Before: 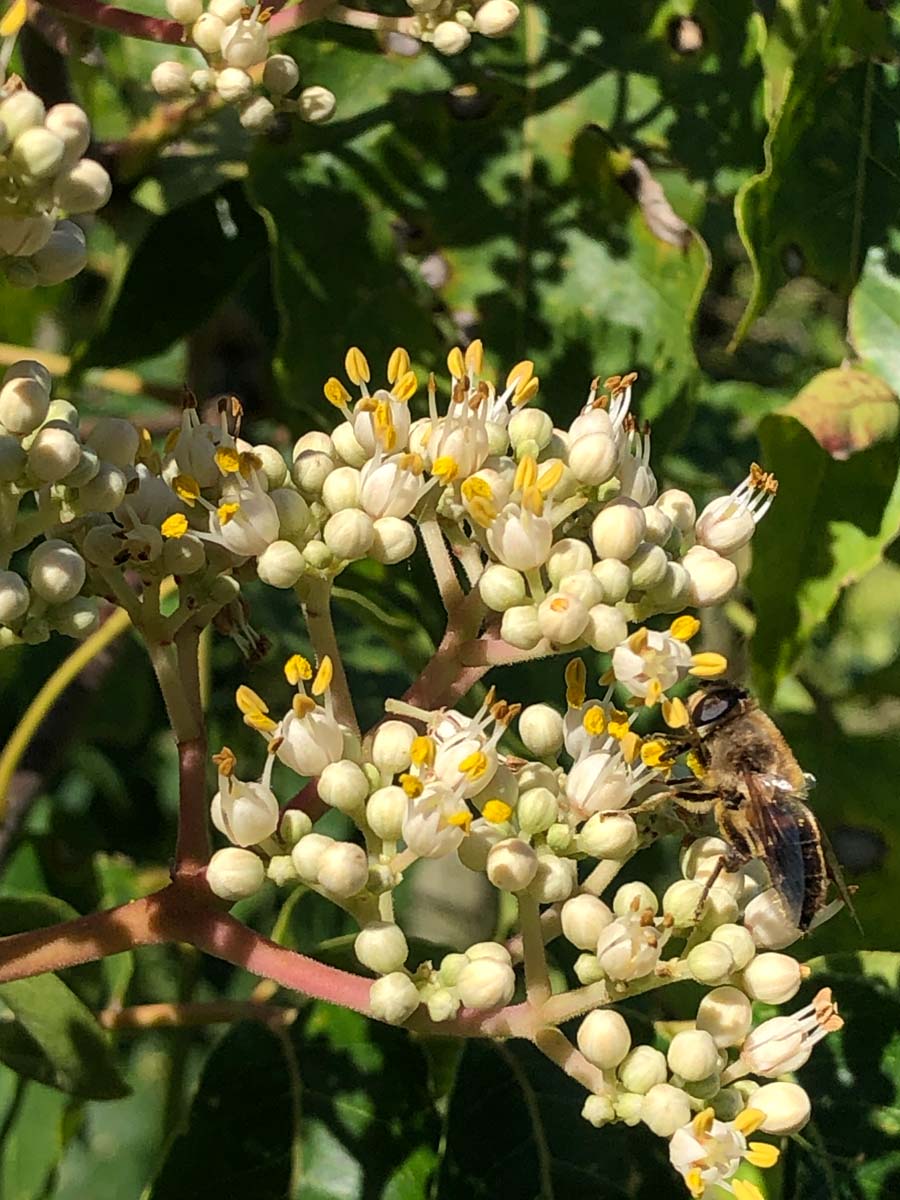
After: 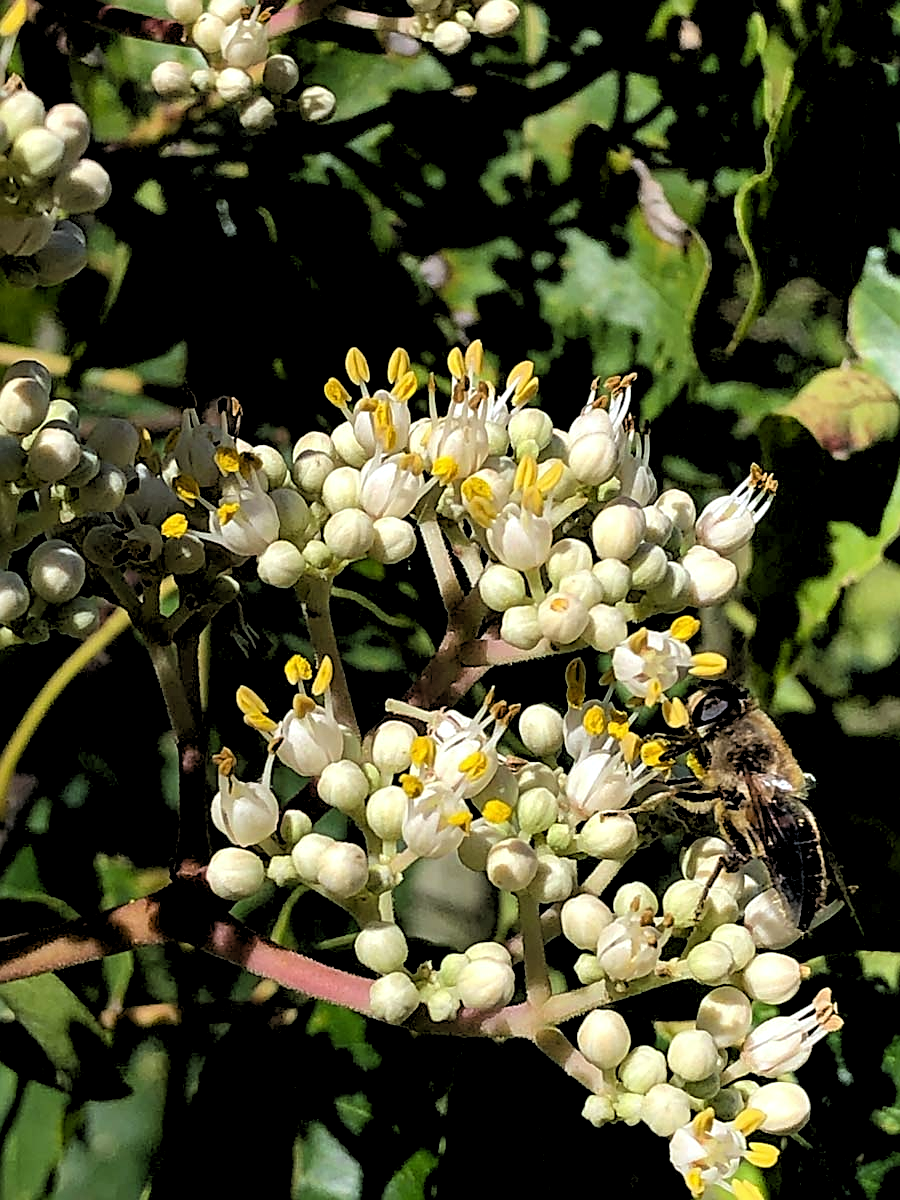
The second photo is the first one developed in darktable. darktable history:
rgb levels: levels [[0.034, 0.472, 0.904], [0, 0.5, 1], [0, 0.5, 1]]
sharpen: on, module defaults
white balance: red 0.954, blue 1.079
